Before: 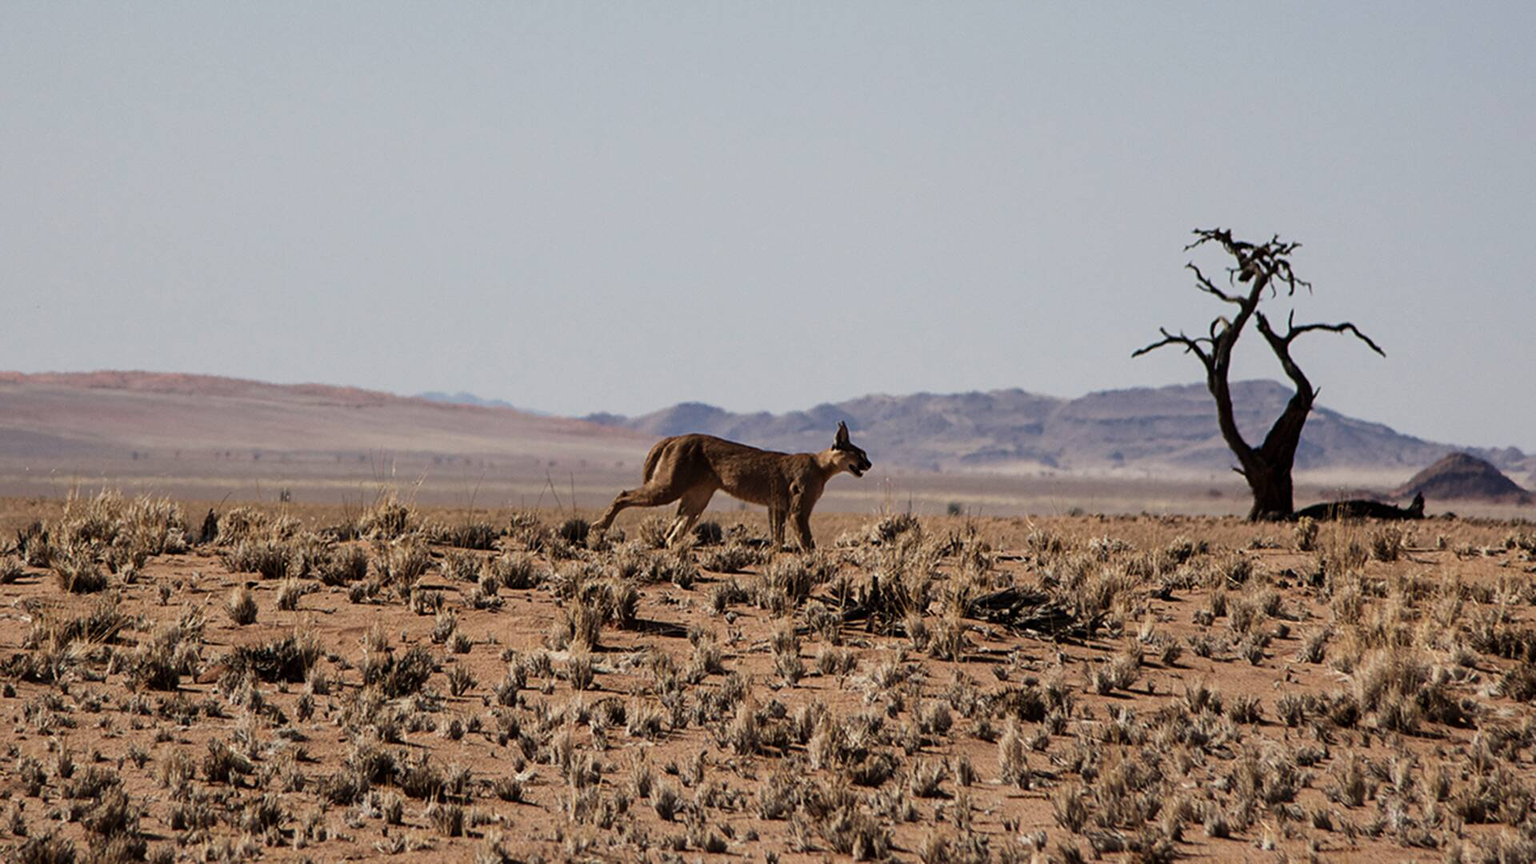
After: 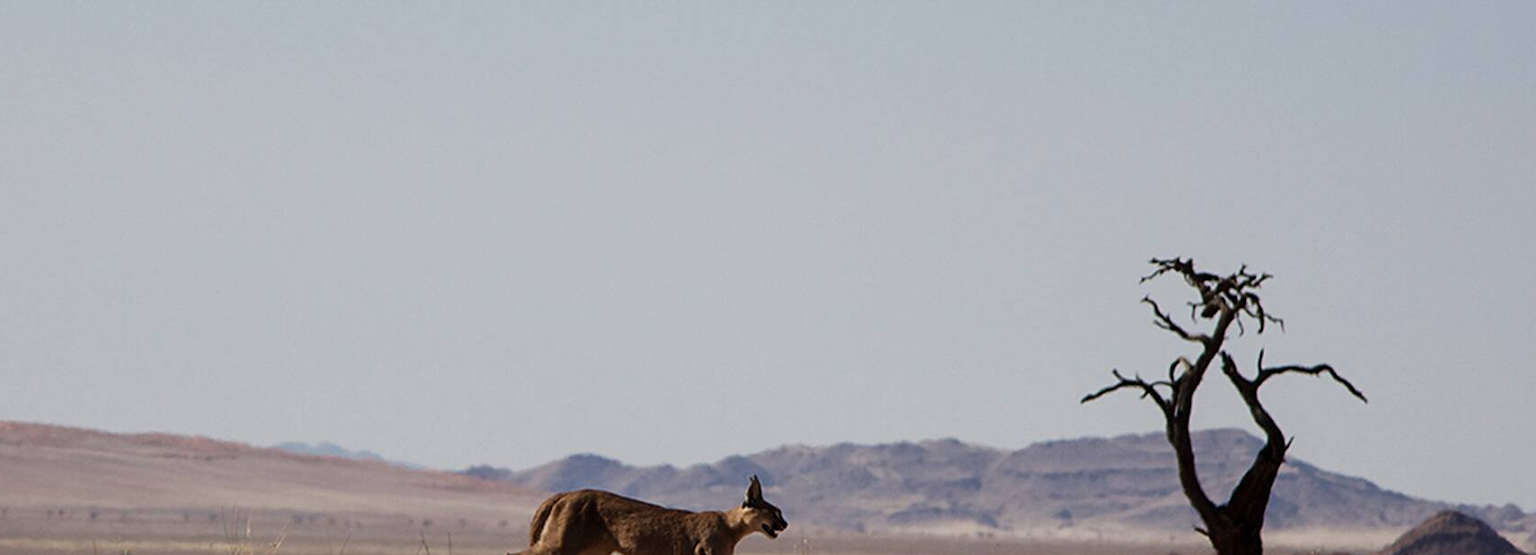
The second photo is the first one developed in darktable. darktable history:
crop and rotate: left 11.318%, bottom 42.892%
